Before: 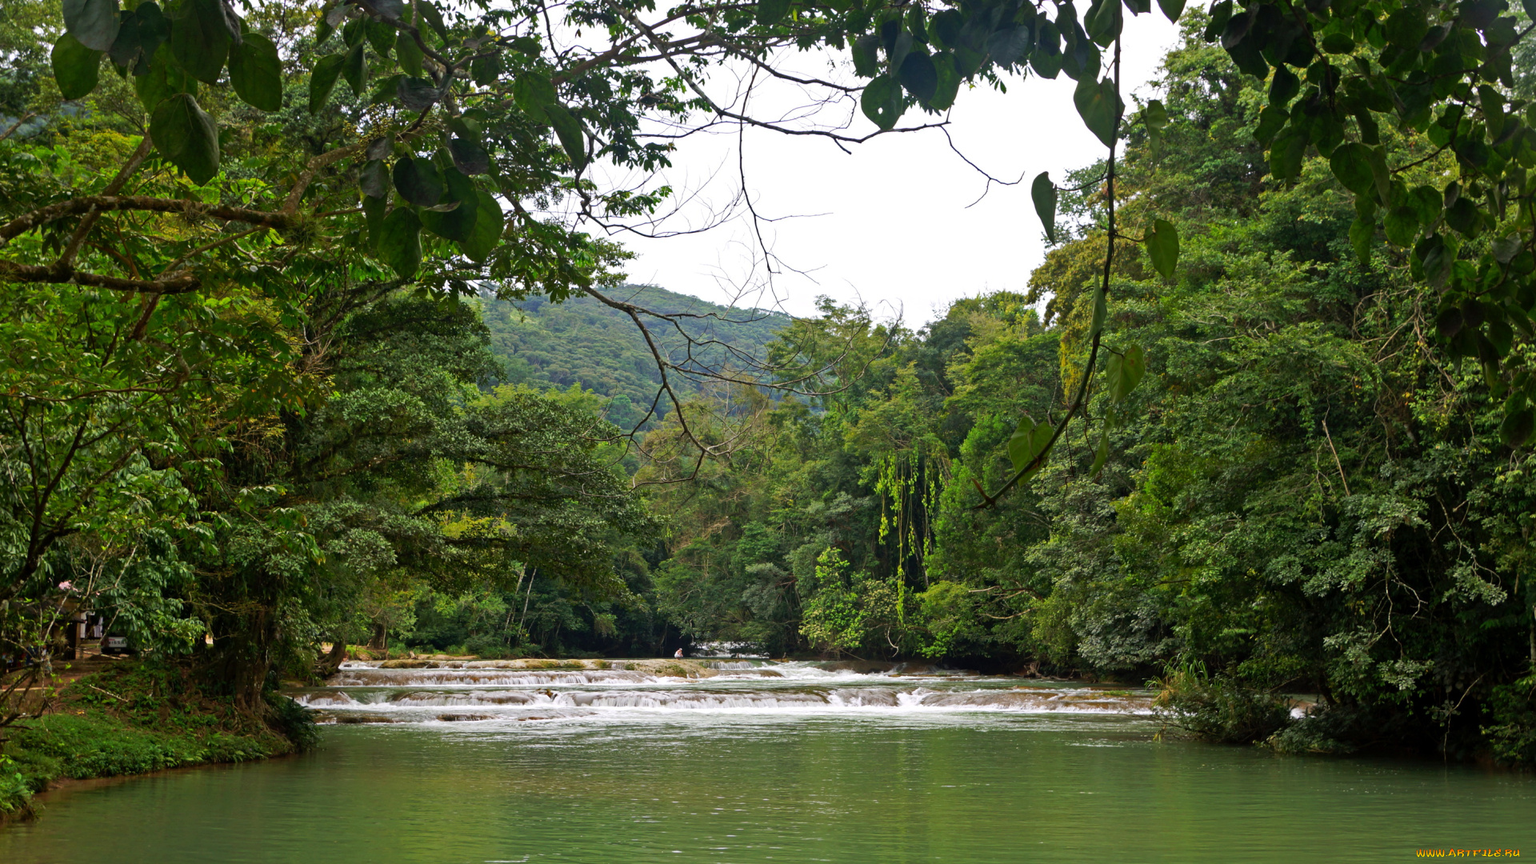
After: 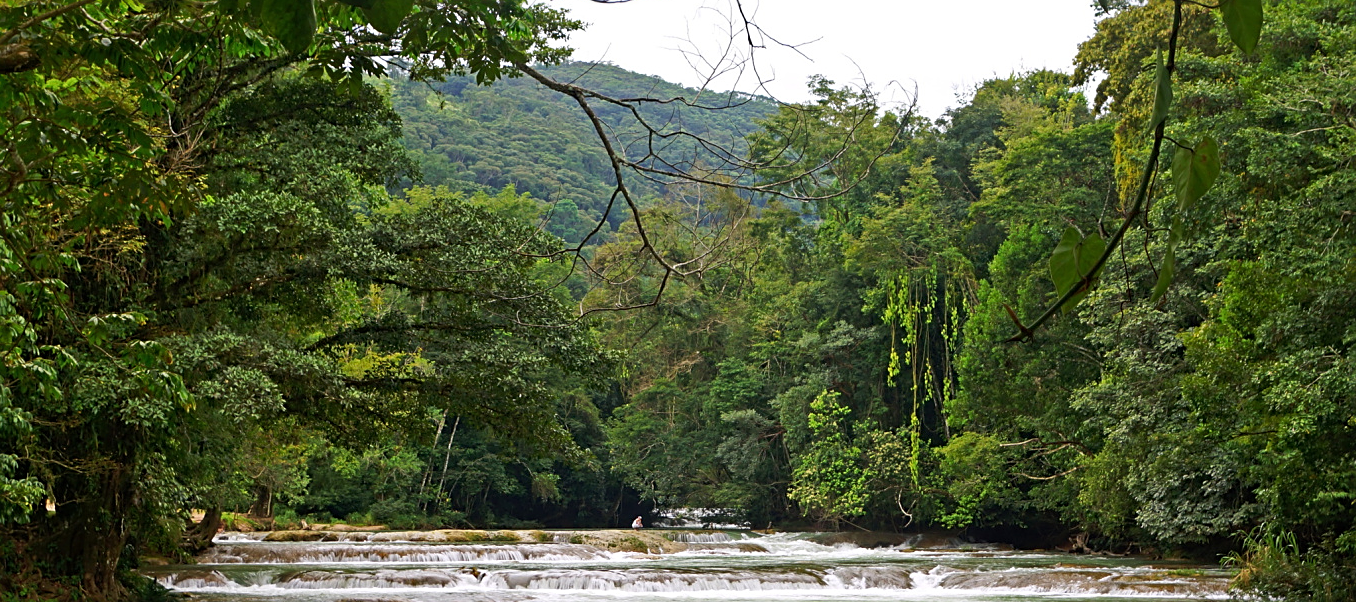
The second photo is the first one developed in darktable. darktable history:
sharpen: on, module defaults
crop: left 11.03%, top 27.26%, right 18.324%, bottom 16.942%
